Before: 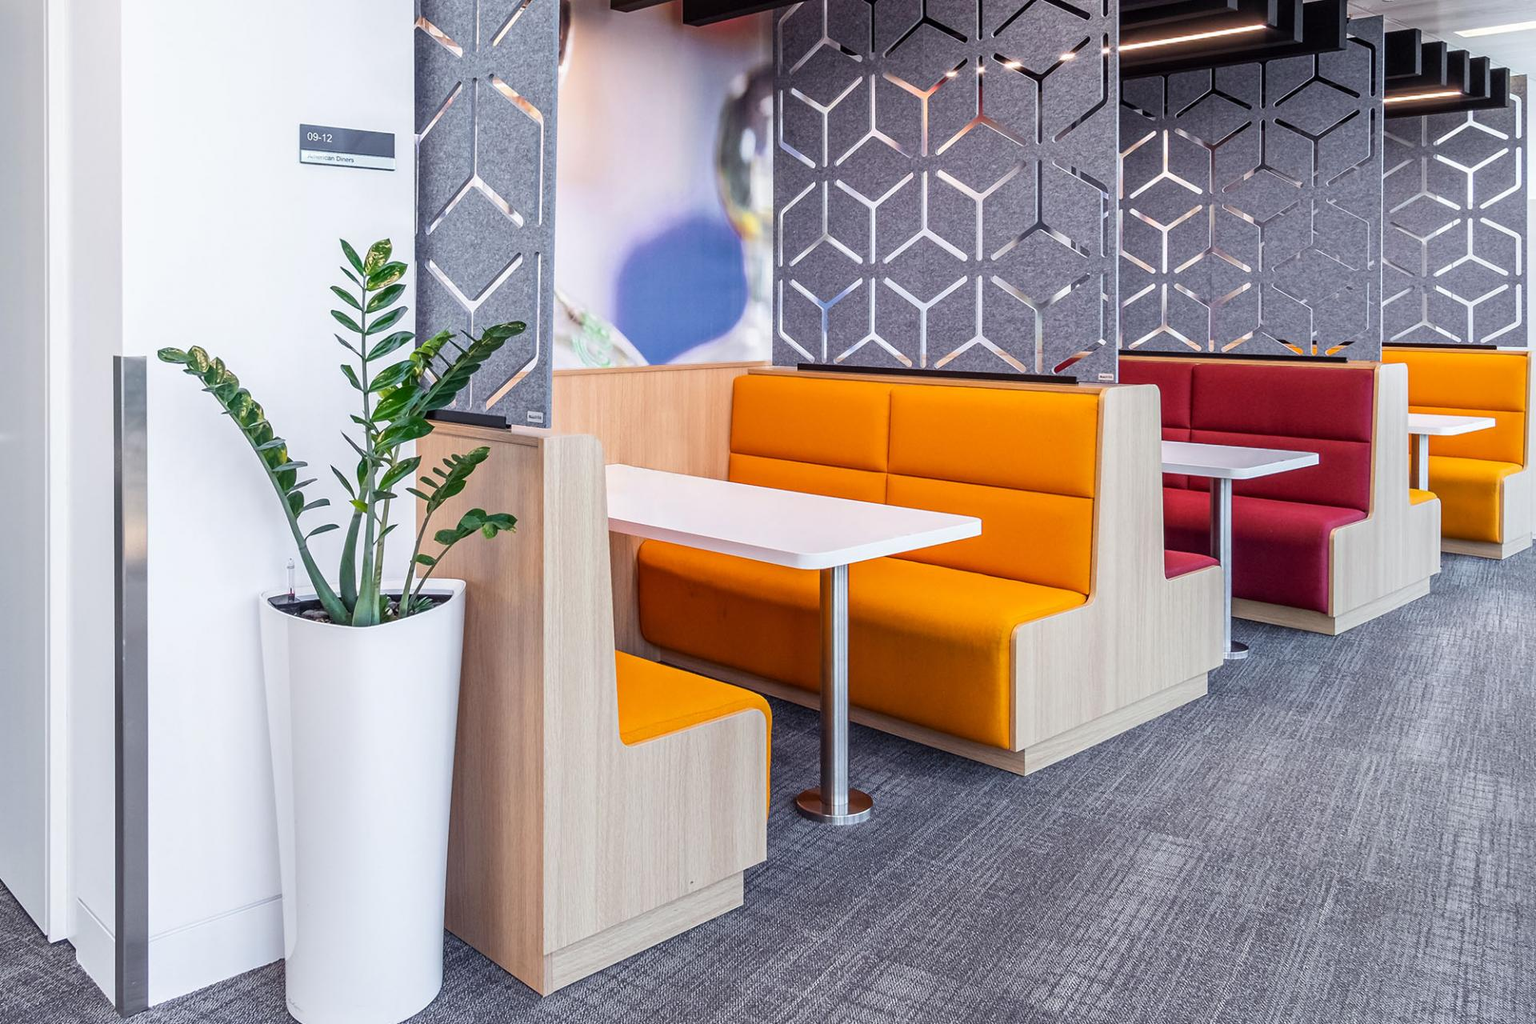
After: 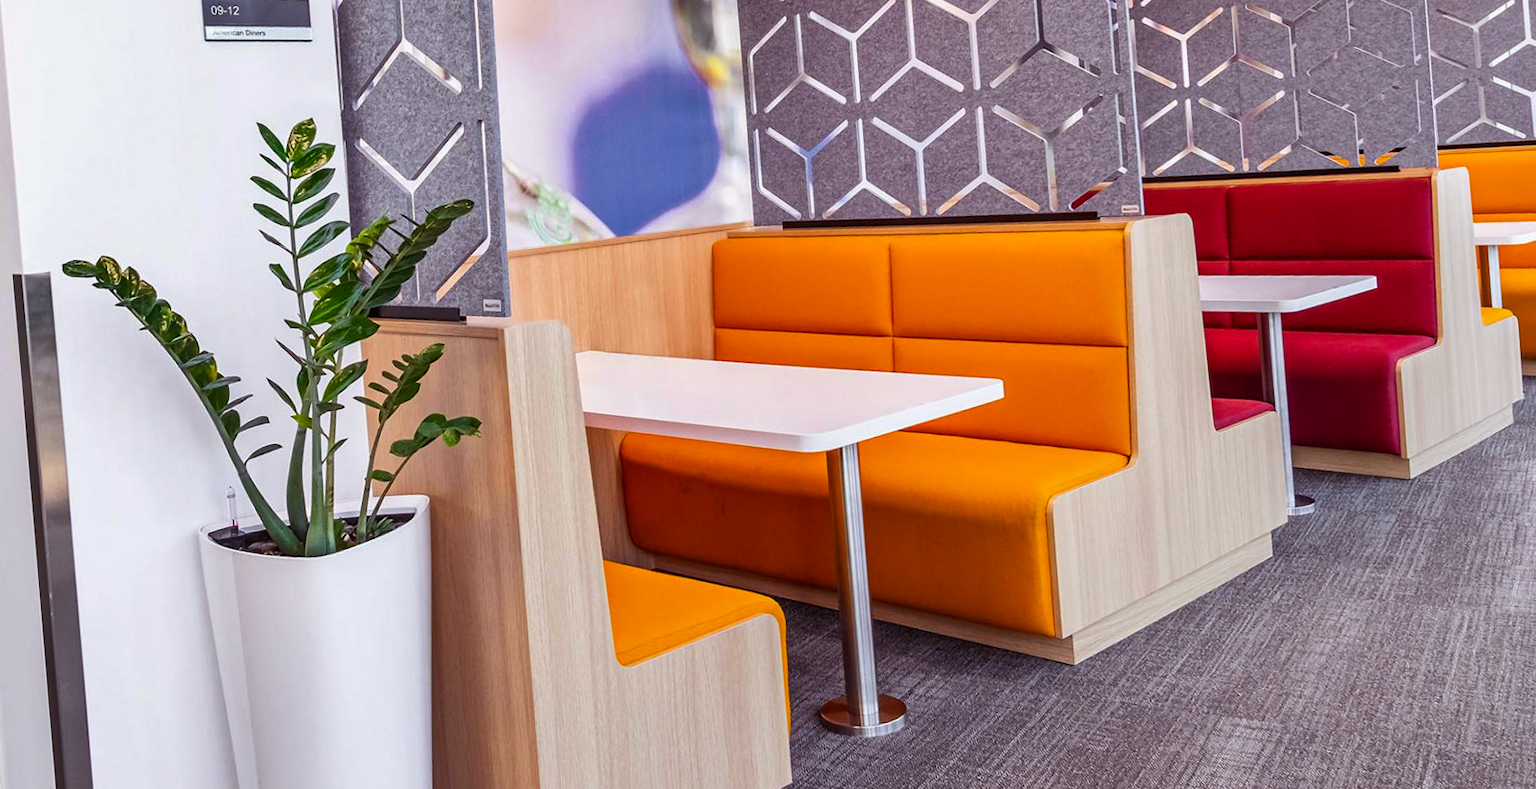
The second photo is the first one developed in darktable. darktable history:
rgb levels: mode RGB, independent channels, levels [[0, 0.5, 1], [0, 0.521, 1], [0, 0.536, 1]]
rotate and perspective: rotation -4.57°, crop left 0.054, crop right 0.944, crop top 0.087, crop bottom 0.914
shadows and highlights: low approximation 0.01, soften with gaussian
color balance rgb: perceptual saturation grading › global saturation 10%, global vibrance 10%
crop and rotate: left 2.991%, top 13.302%, right 1.981%, bottom 12.636%
